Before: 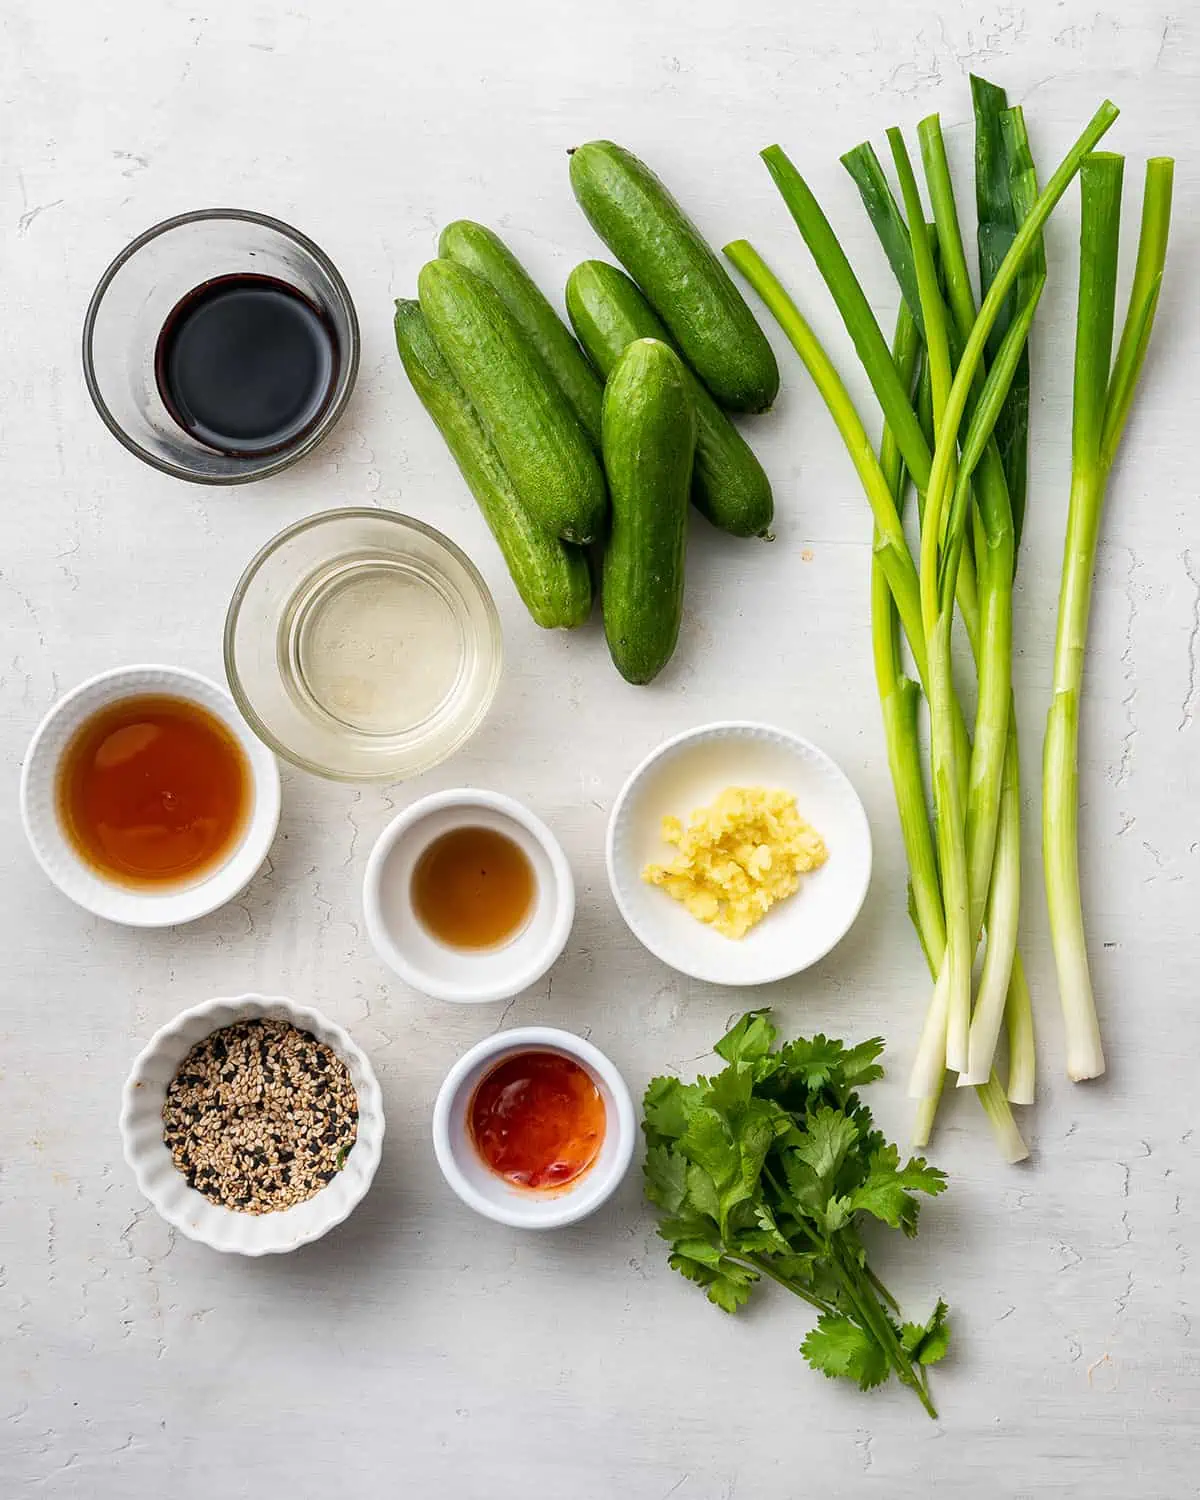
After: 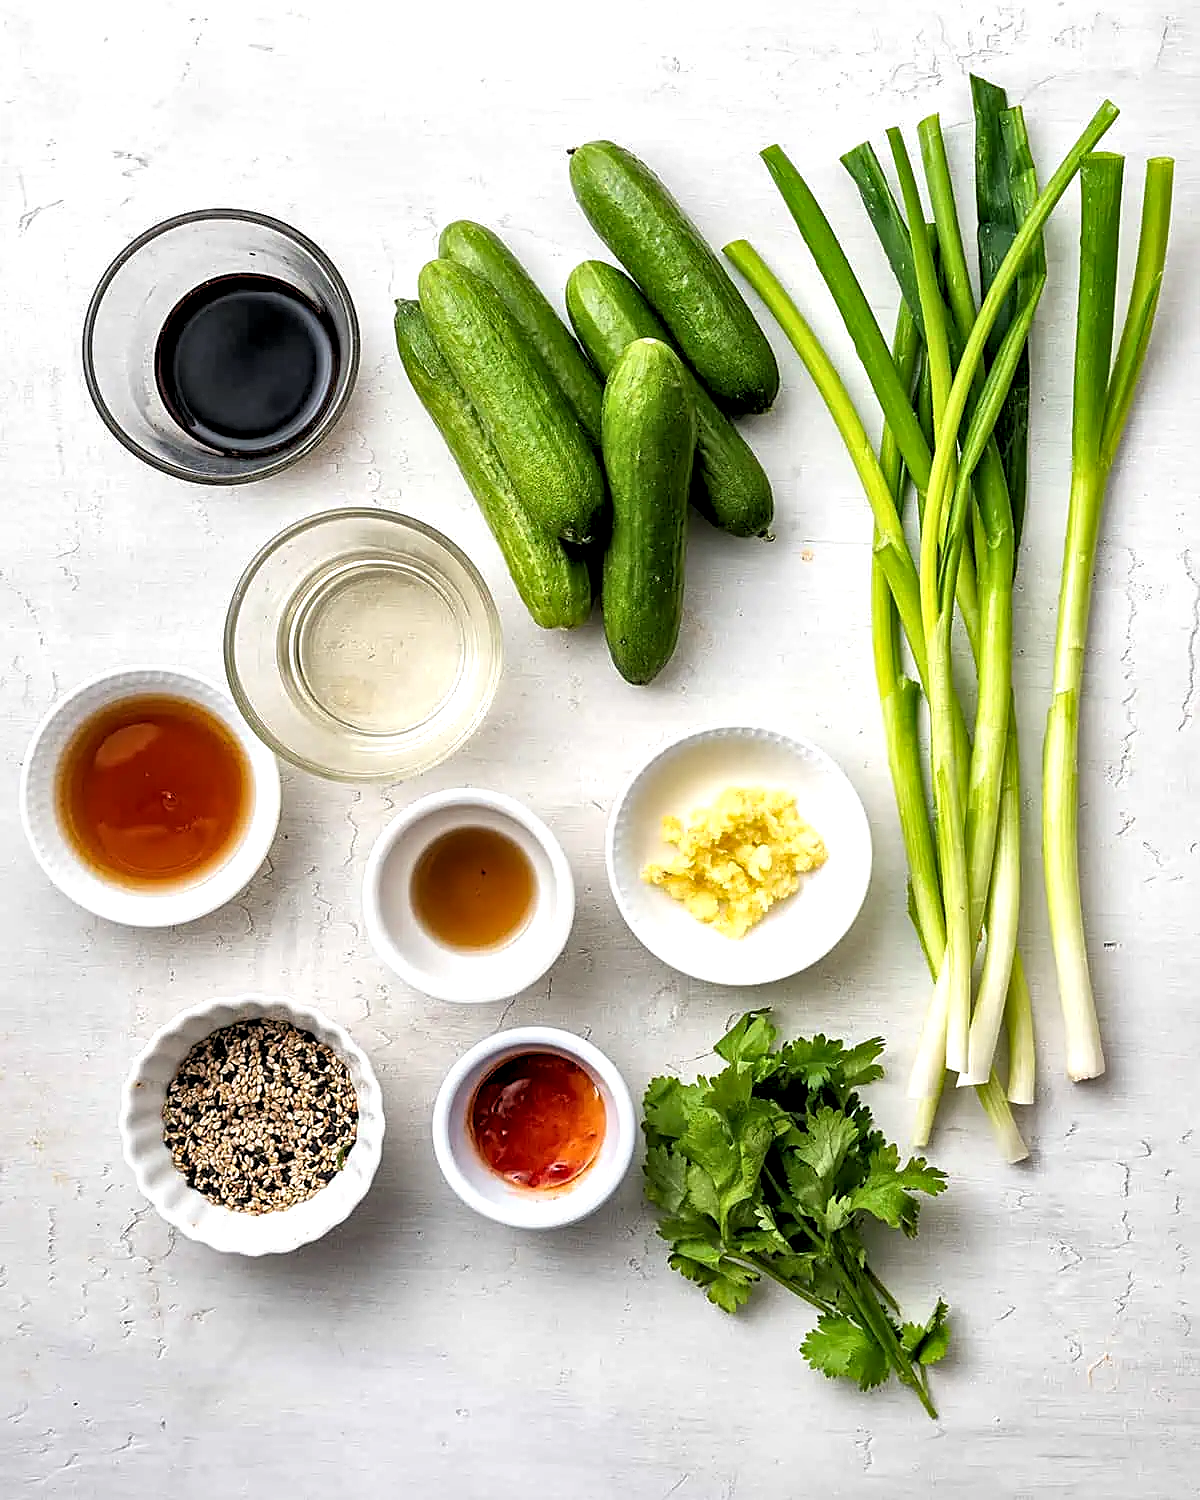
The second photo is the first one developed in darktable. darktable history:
local contrast: mode bilateral grid, contrast 20, coarseness 50, detail 159%, midtone range 0.2
sharpen: on, module defaults
rgb levels: levels [[0.01, 0.419, 0.839], [0, 0.5, 1], [0, 0.5, 1]]
